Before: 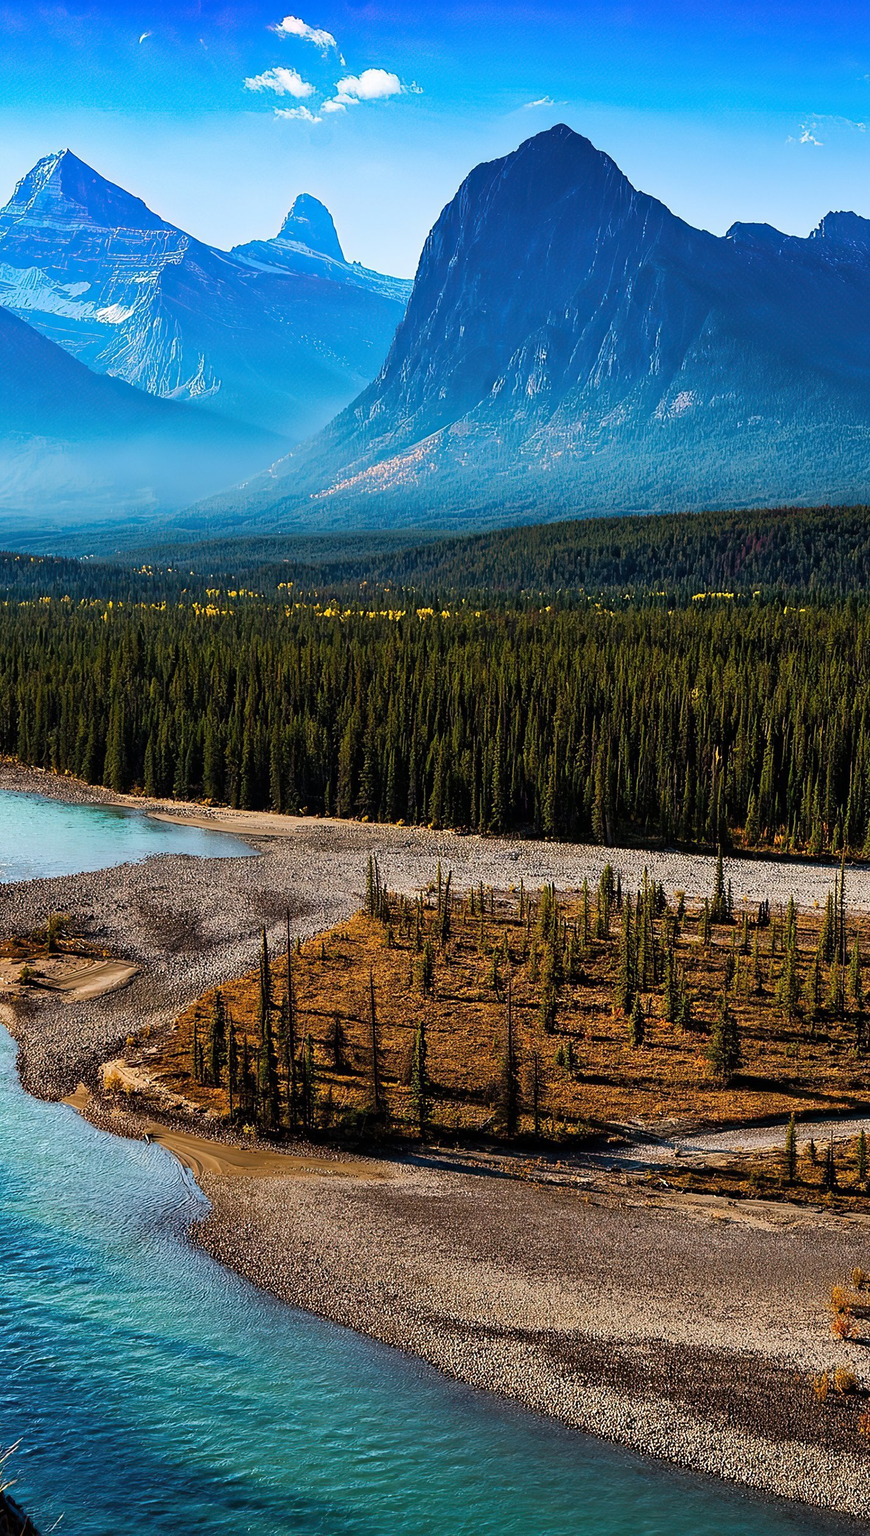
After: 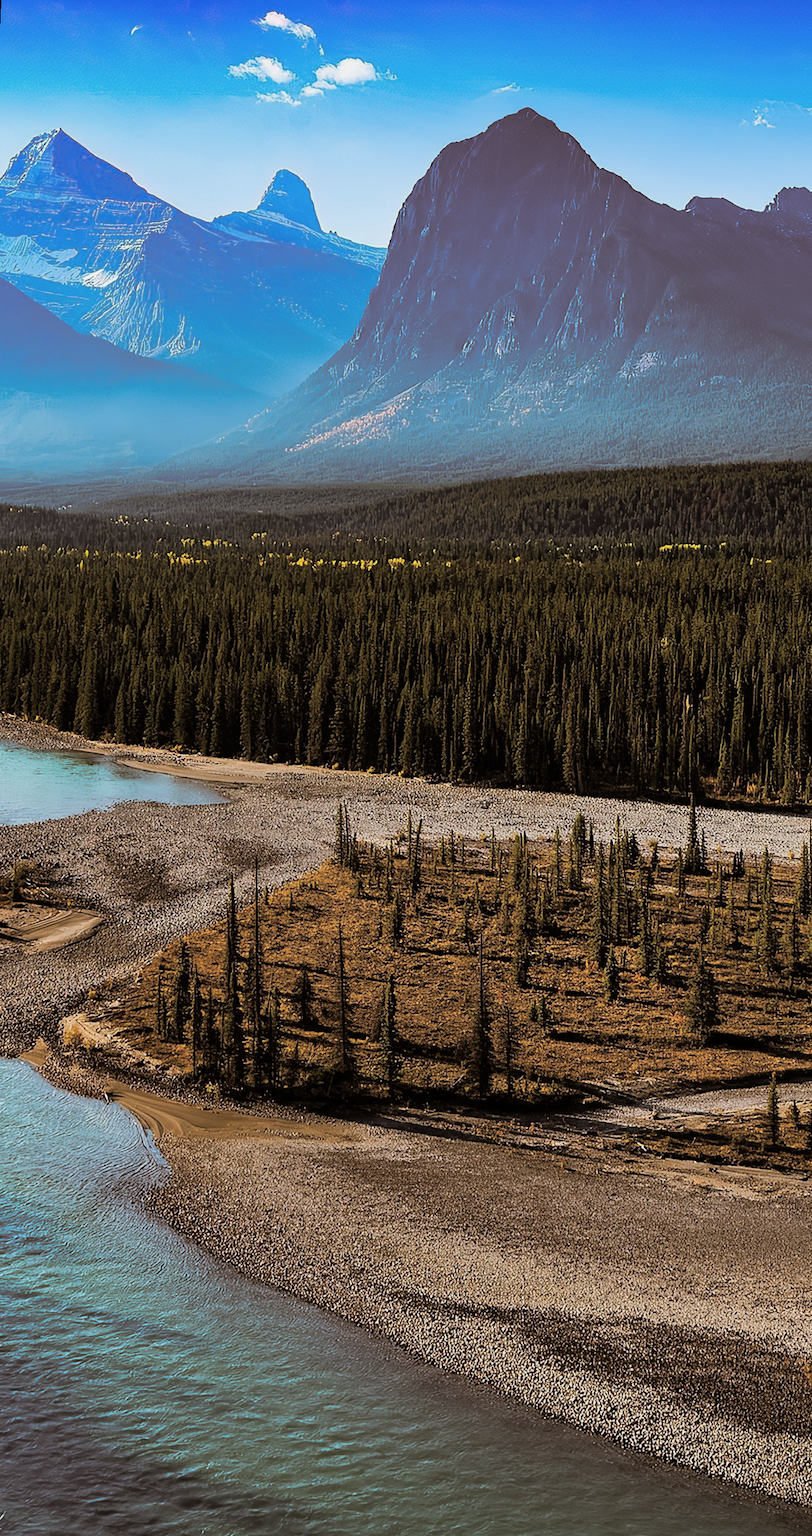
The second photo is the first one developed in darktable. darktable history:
exposure: exposure -0.157 EV, compensate highlight preservation false
rotate and perspective: rotation 0.215°, lens shift (vertical) -0.139, crop left 0.069, crop right 0.939, crop top 0.002, crop bottom 0.996
split-toning: shadows › hue 32.4°, shadows › saturation 0.51, highlights › hue 180°, highlights › saturation 0, balance -60.17, compress 55.19%
contrast brightness saturation: saturation -0.05
